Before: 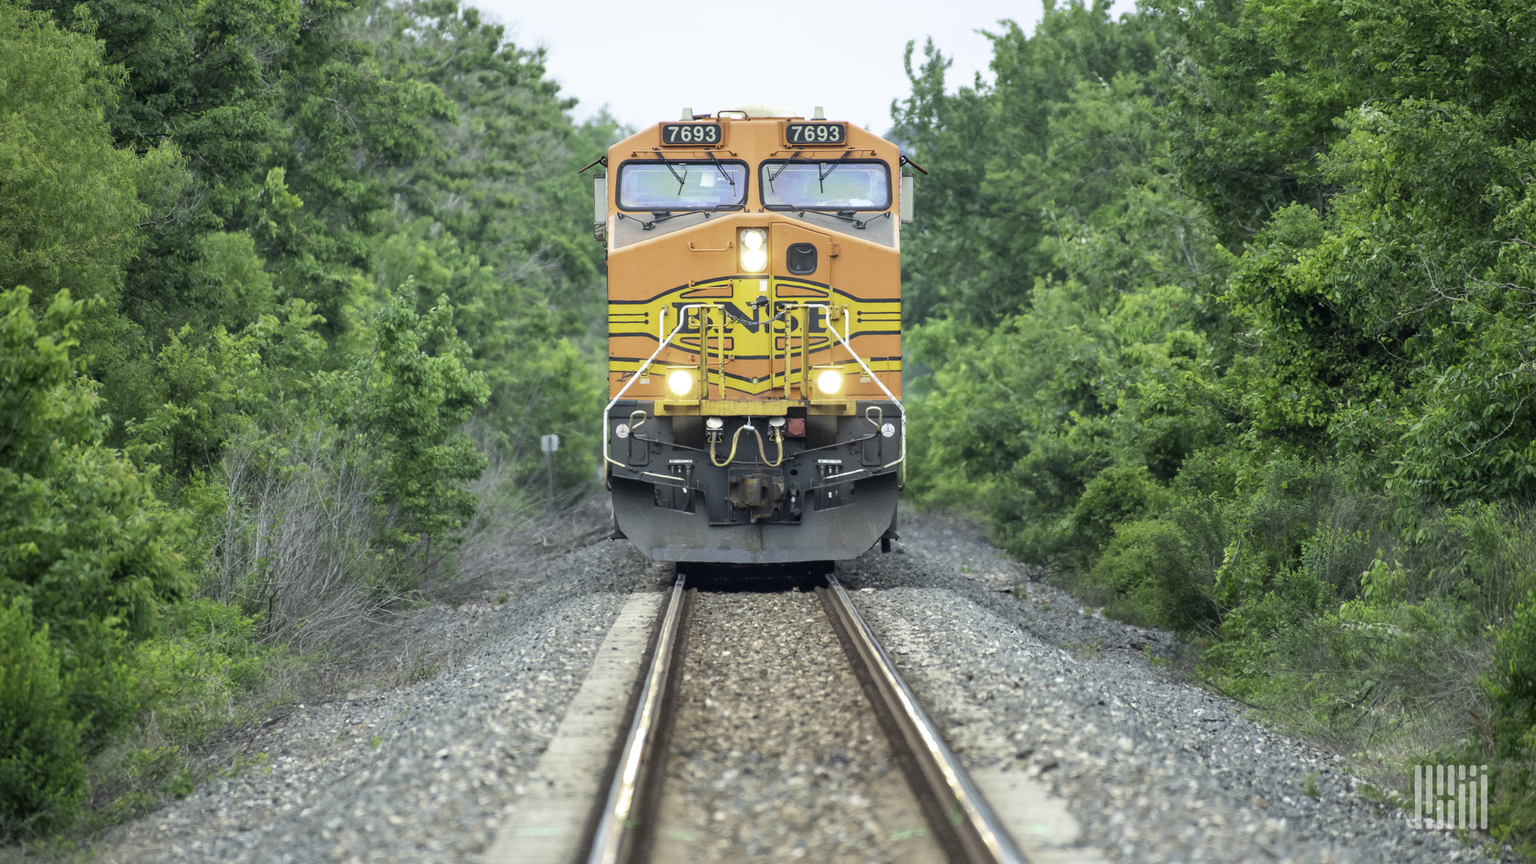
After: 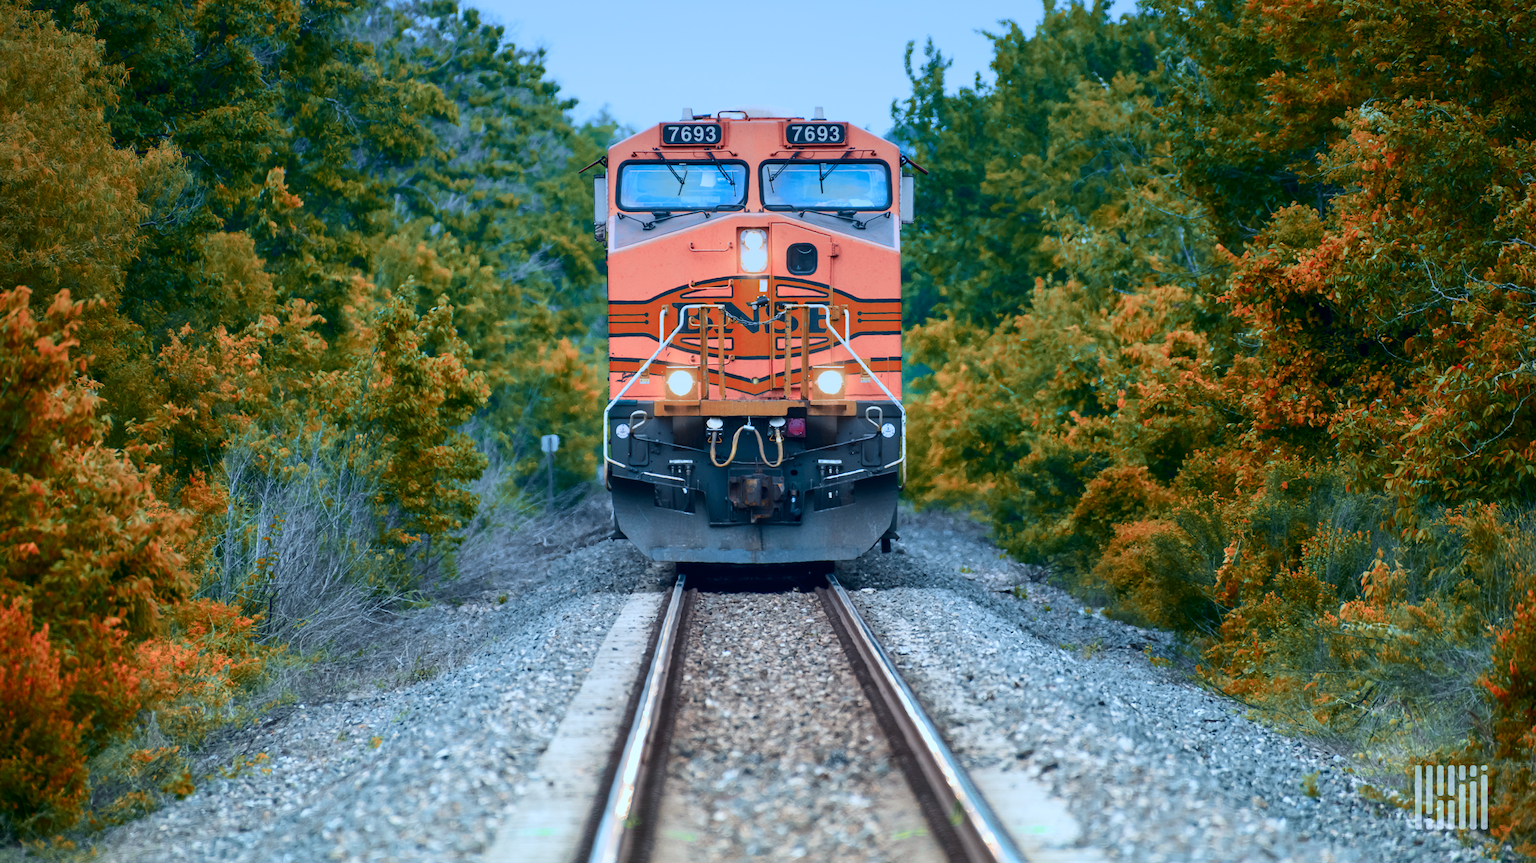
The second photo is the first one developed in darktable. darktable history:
crop: bottom 0.071%
contrast brightness saturation: contrast 0.21, brightness -0.11, saturation 0.21
white balance: red 0.967, blue 1.119, emerald 0.756
color zones: curves: ch0 [(0.006, 0.385) (0.143, 0.563) (0.243, 0.321) (0.352, 0.464) (0.516, 0.456) (0.625, 0.5) (0.75, 0.5) (0.875, 0.5)]; ch1 [(0, 0.5) (0.134, 0.504) (0.246, 0.463) (0.421, 0.515) (0.5, 0.56) (0.625, 0.5) (0.75, 0.5) (0.875, 0.5)]; ch2 [(0, 0.5) (0.131, 0.426) (0.307, 0.289) (0.38, 0.188) (0.513, 0.216) (0.625, 0.548) (0.75, 0.468) (0.838, 0.396) (0.971, 0.311)]
graduated density: hue 238.83°, saturation 50%
